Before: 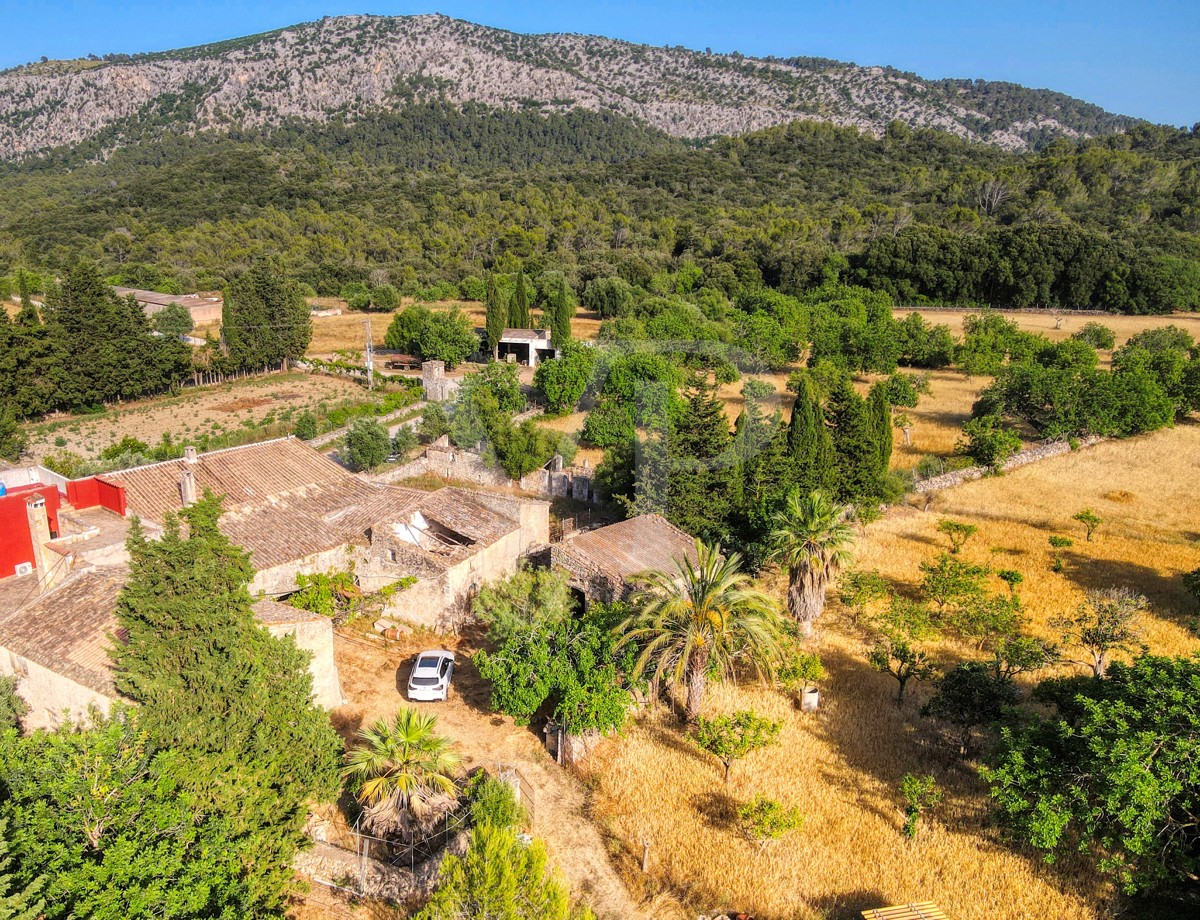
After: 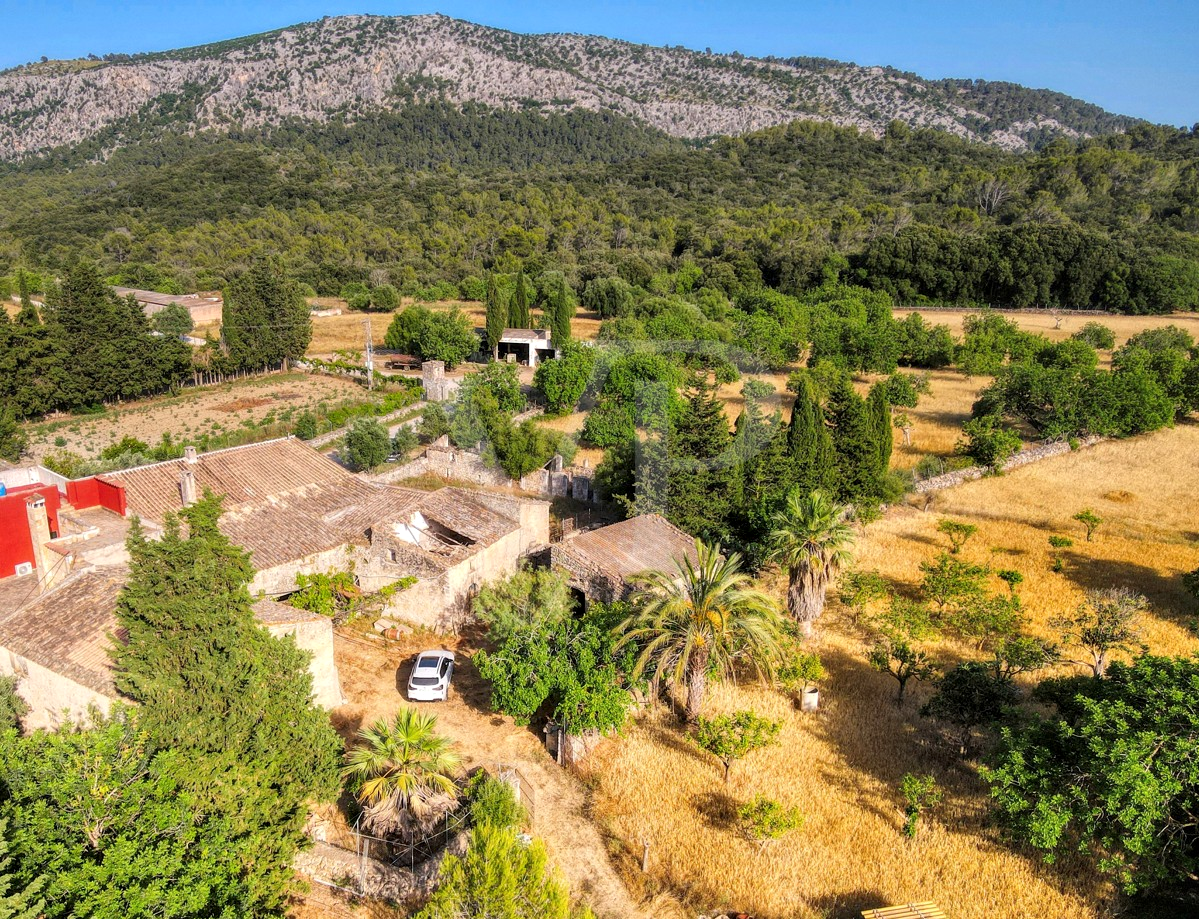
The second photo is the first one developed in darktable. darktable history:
contrast equalizer: y [[0.514, 0.573, 0.581, 0.508, 0.5, 0.5], [0.5 ×6], [0.5 ×6], [0 ×6], [0 ×6]], mix 0.296
